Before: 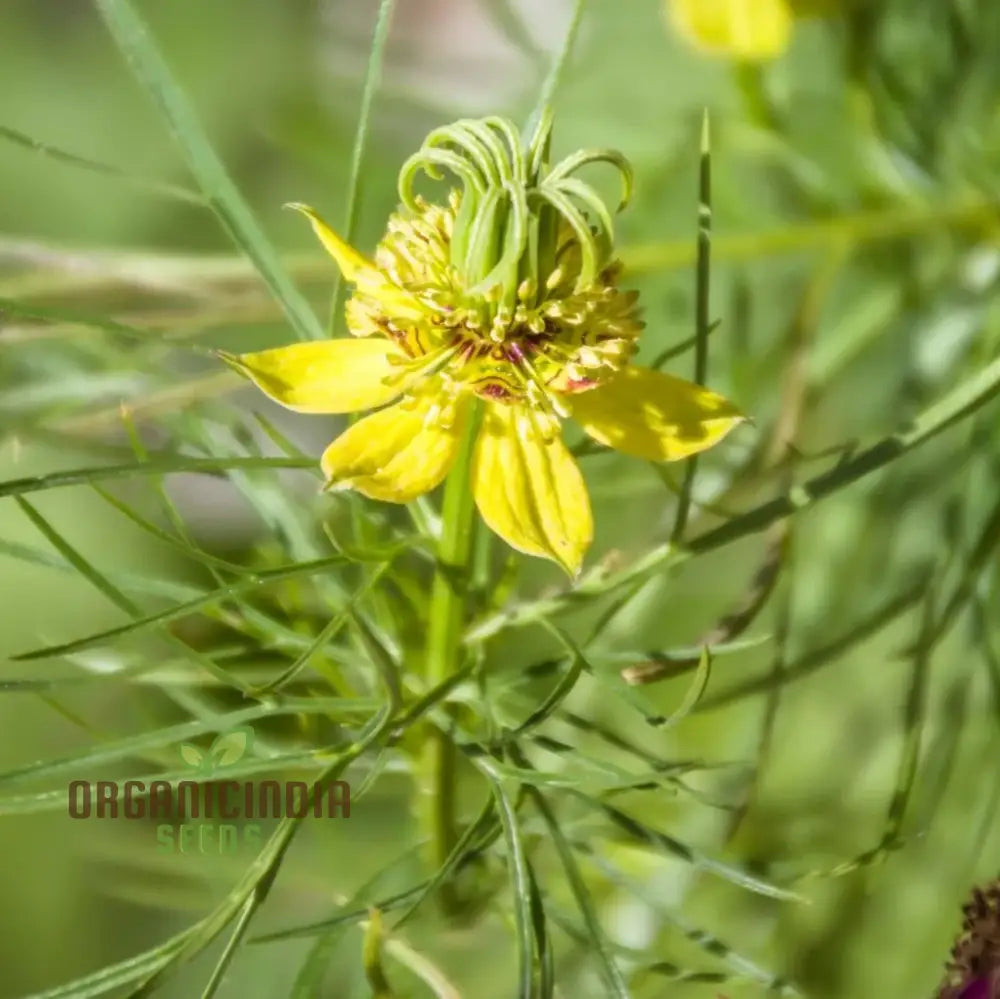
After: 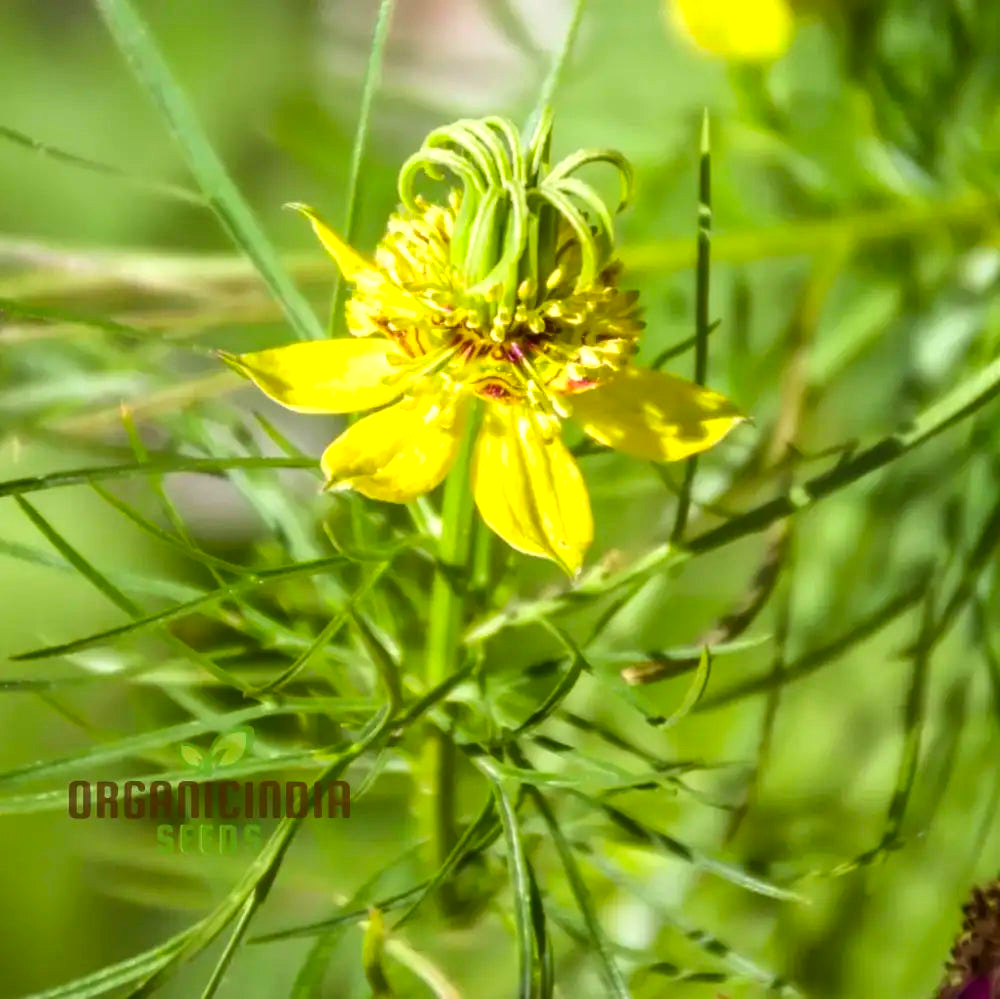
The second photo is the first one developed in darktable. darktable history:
tone equalizer: -8 EV -0.4 EV, -7 EV -0.416 EV, -6 EV -0.35 EV, -5 EV -0.218 EV, -3 EV 0.222 EV, -2 EV 0.313 EV, -1 EV 0.38 EV, +0 EV 0.431 EV, edges refinement/feathering 500, mask exposure compensation -1.57 EV, preserve details no
color correction: highlights b* 0.008, saturation 1.33
